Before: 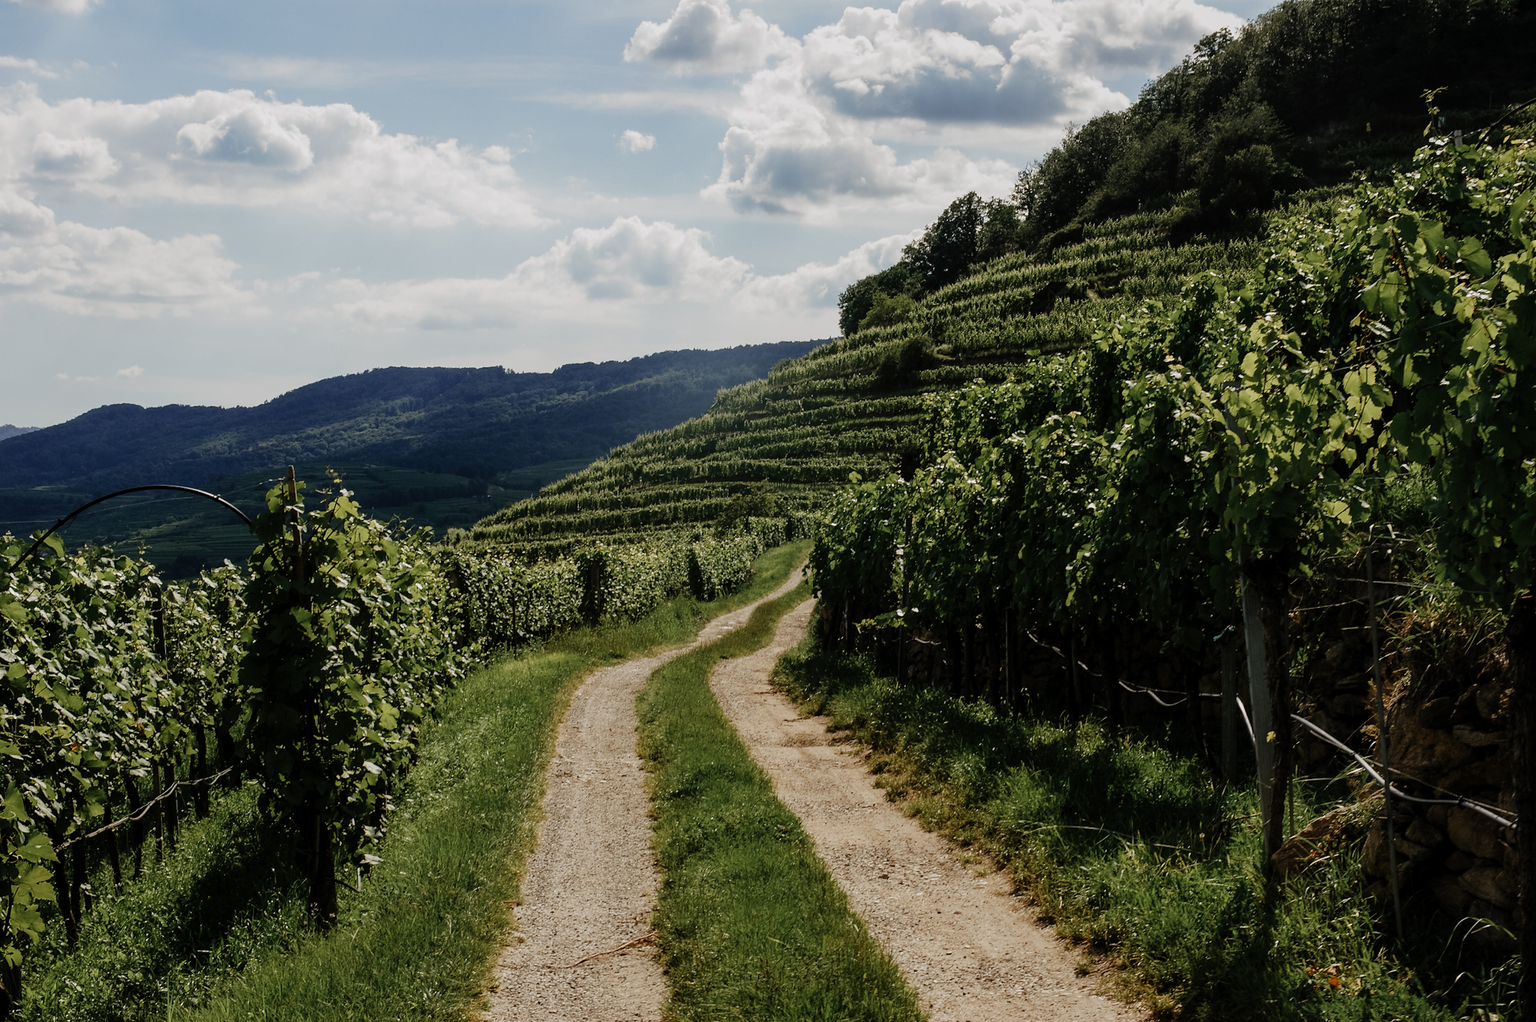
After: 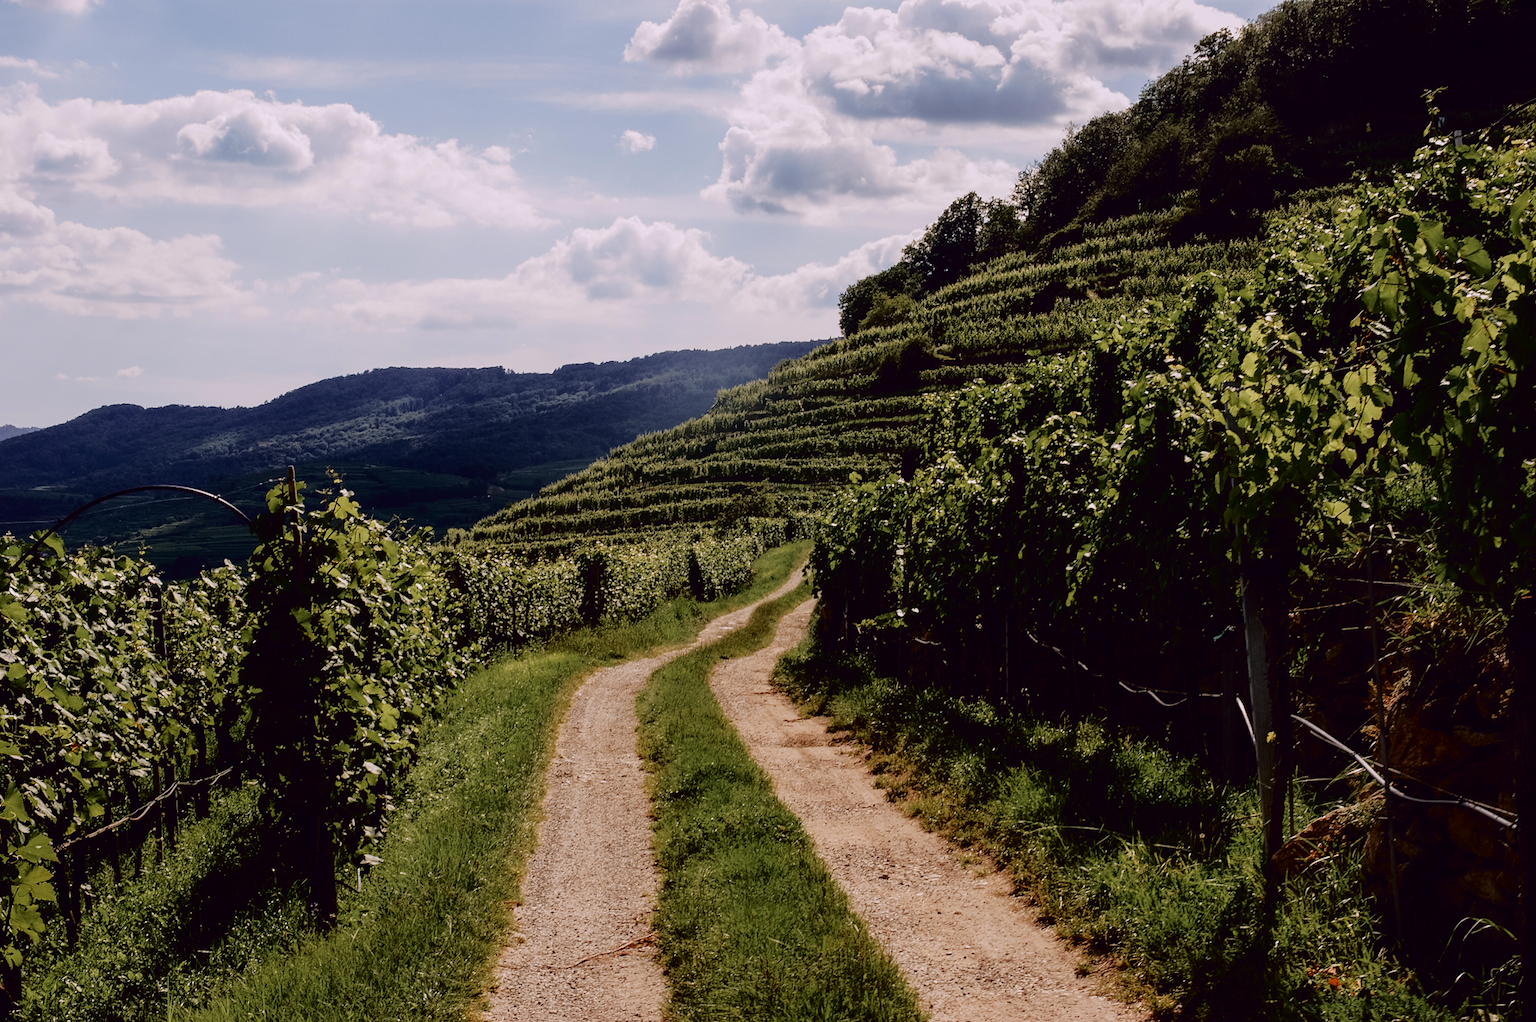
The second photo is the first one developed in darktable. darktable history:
tone curve: curves: ch0 [(0, 0) (0.126, 0.061) (0.362, 0.382) (0.498, 0.498) (0.706, 0.712) (1, 1)]; ch1 [(0, 0) (0.5, 0.522) (0.55, 0.586) (1, 1)]; ch2 [(0, 0) (0.44, 0.424) (0.5, 0.482) (0.537, 0.538) (1, 1)], color space Lab, independent channels, preserve colors none
